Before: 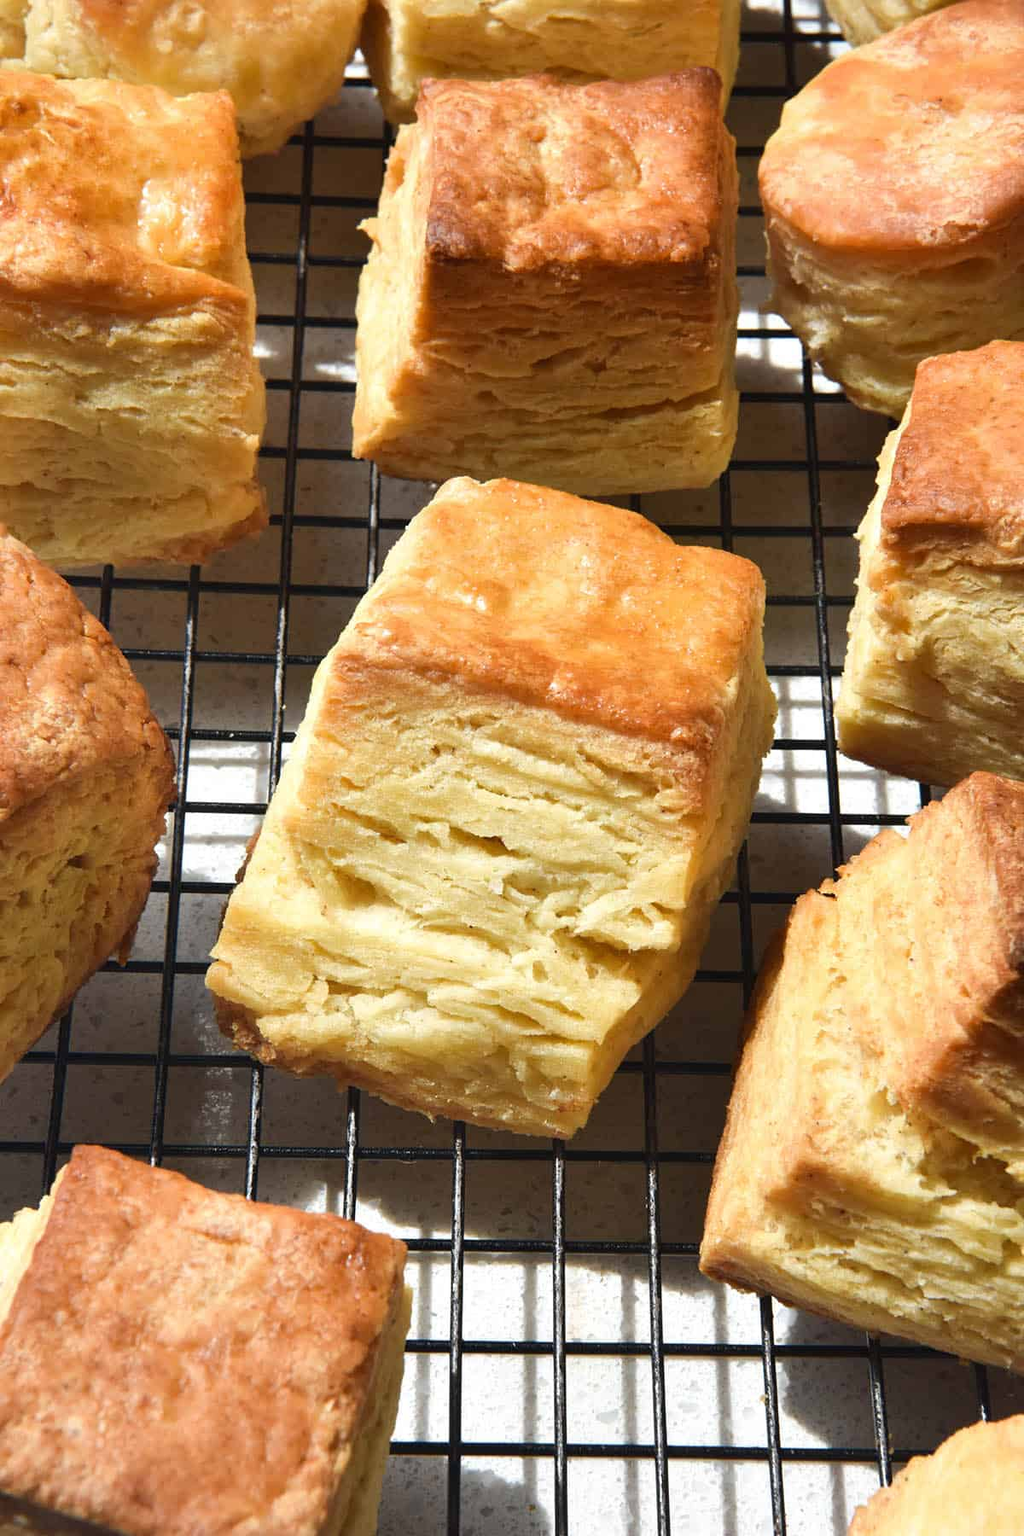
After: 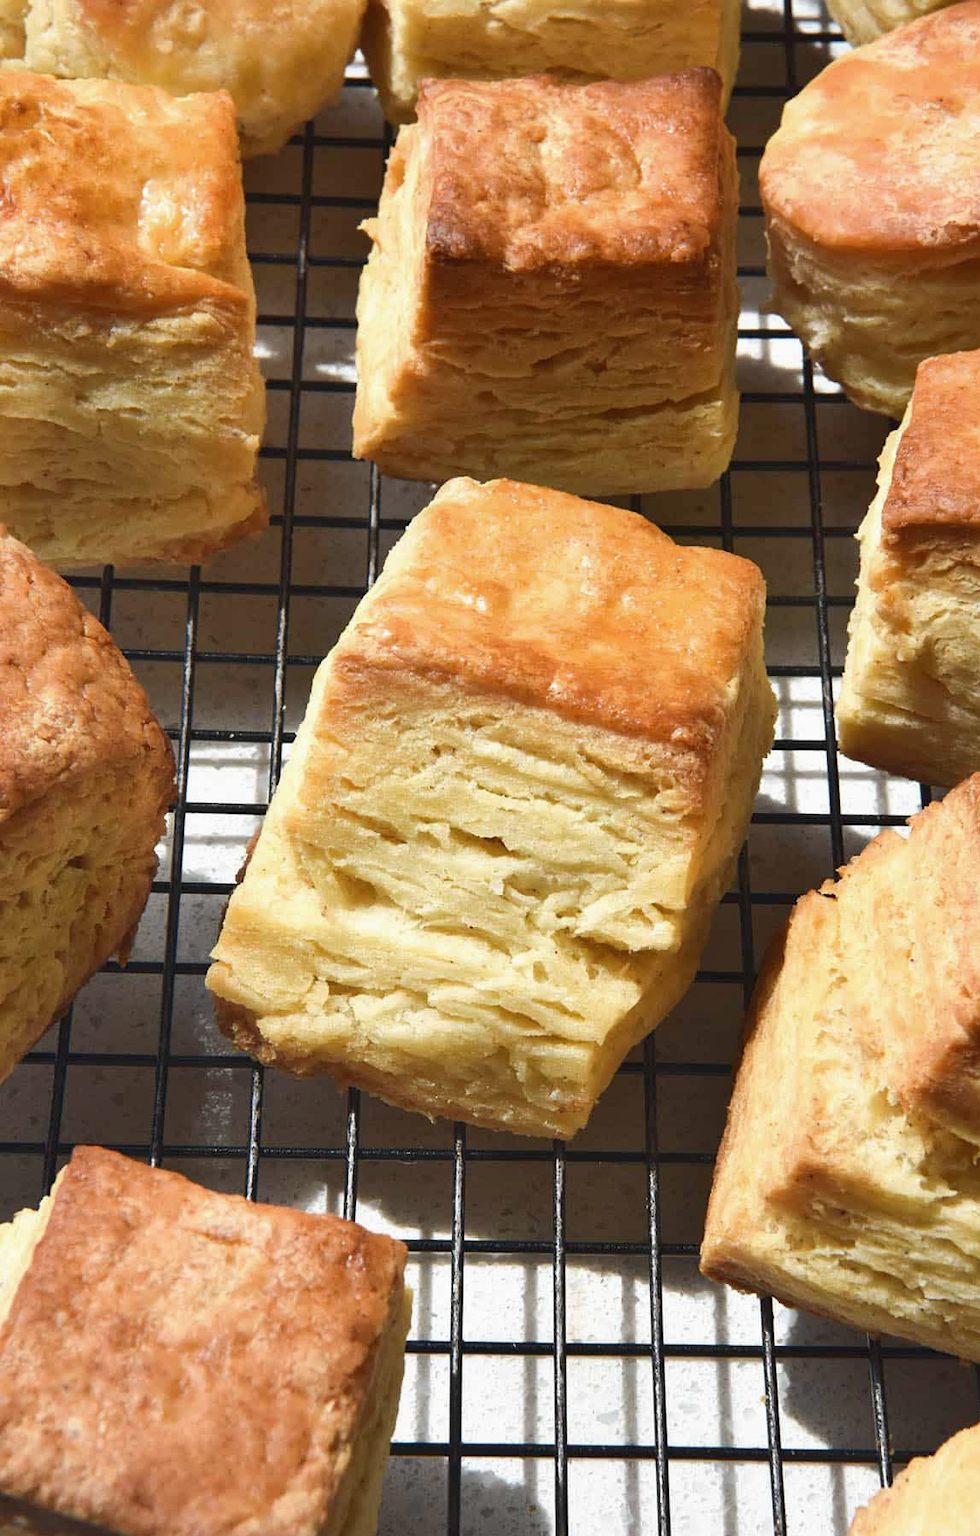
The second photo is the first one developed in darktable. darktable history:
contrast brightness saturation: saturation -0.054
exposure: black level correction 0, exposure 0.199 EV, compensate exposure bias true, compensate highlight preservation false
crop: right 4.305%, bottom 0.019%
tone equalizer: -8 EV 0.279 EV, -7 EV 0.455 EV, -6 EV 0.436 EV, -5 EV 0.242 EV, -3 EV -0.27 EV, -2 EV -0.427 EV, -1 EV -0.424 EV, +0 EV -0.257 EV
